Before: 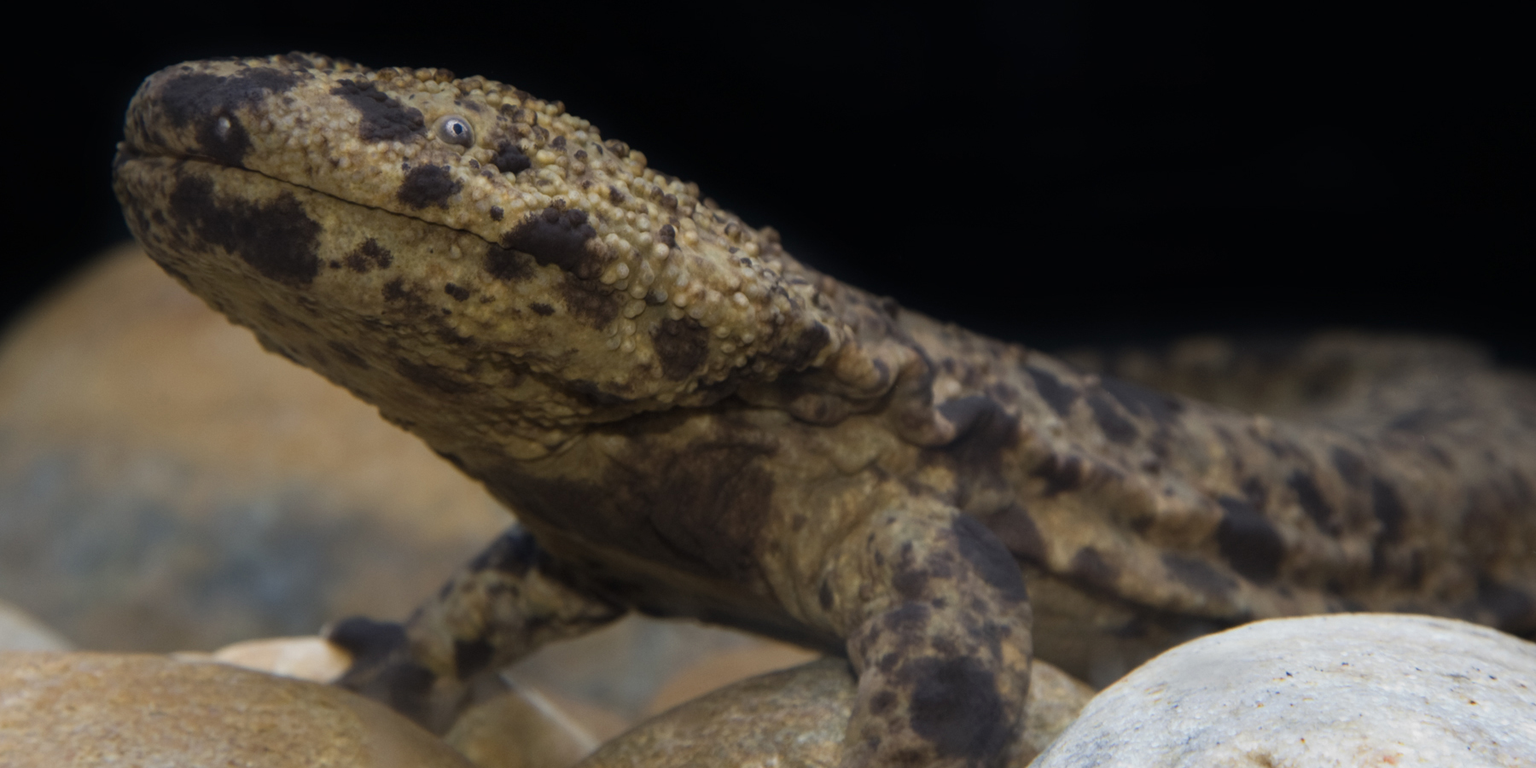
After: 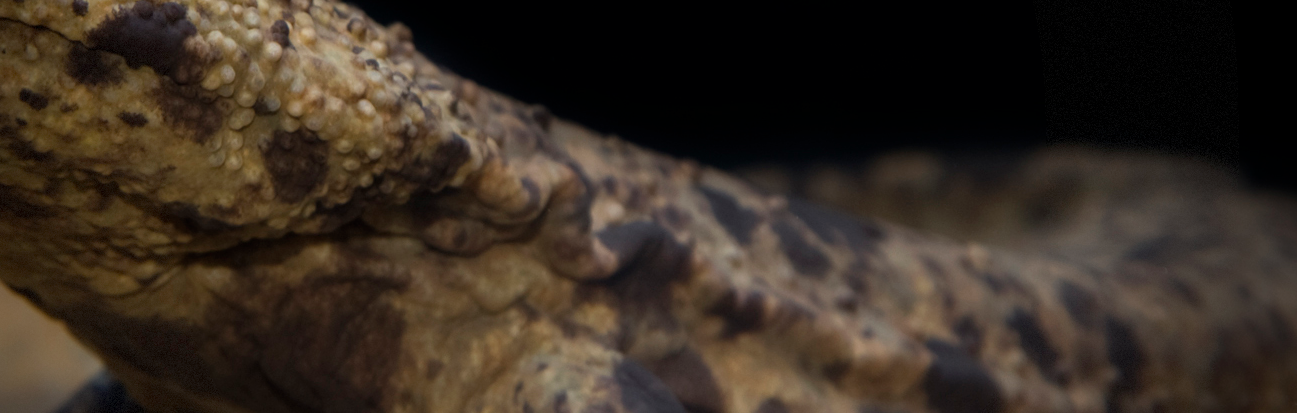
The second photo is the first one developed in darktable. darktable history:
crop and rotate: left 27.938%, top 27.046%, bottom 27.046%
vignetting: fall-off start 68.33%, fall-off radius 30%, saturation 0.042, center (-0.066, -0.311), width/height ratio 0.992, shape 0.85, dithering 8-bit output
